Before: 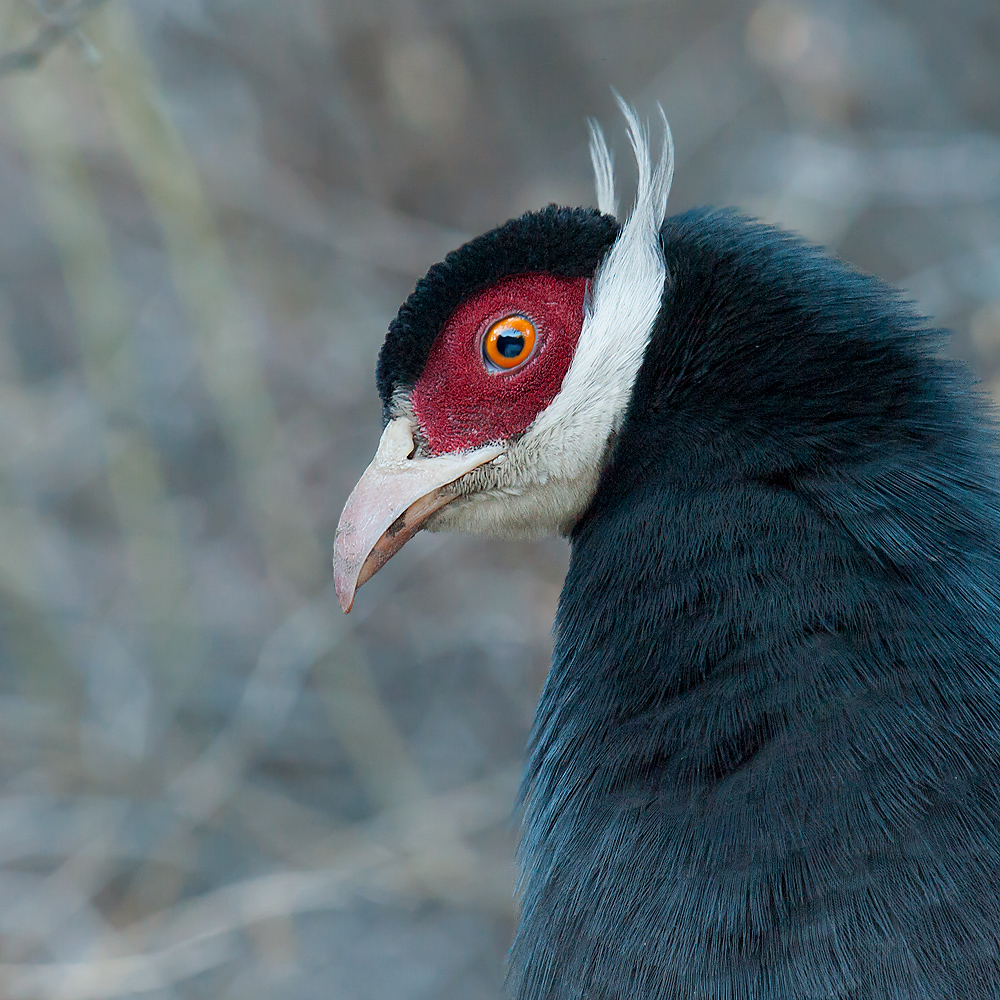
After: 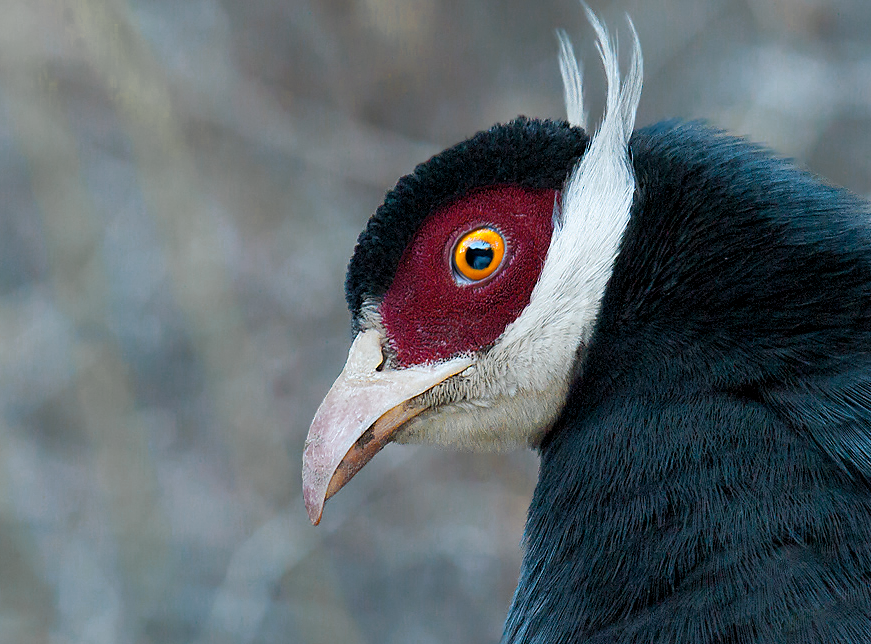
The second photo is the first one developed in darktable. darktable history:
color balance rgb: highlights gain › chroma 0.147%, highlights gain › hue 330.97°, linear chroma grading › global chroma 14.604%, perceptual saturation grading › global saturation 25.461%
crop: left 3.147%, top 8.832%, right 9.661%, bottom 26.719%
levels: levels [0.016, 0.5, 0.996]
color zones: curves: ch0 [(0.004, 0.306) (0.107, 0.448) (0.252, 0.656) (0.41, 0.398) (0.595, 0.515) (0.768, 0.628)]; ch1 [(0.07, 0.323) (0.151, 0.452) (0.252, 0.608) (0.346, 0.221) (0.463, 0.189) (0.61, 0.368) (0.735, 0.395) (0.921, 0.412)]; ch2 [(0, 0.476) (0.132, 0.512) (0.243, 0.512) (0.397, 0.48) (0.522, 0.376) (0.634, 0.536) (0.761, 0.46)]
